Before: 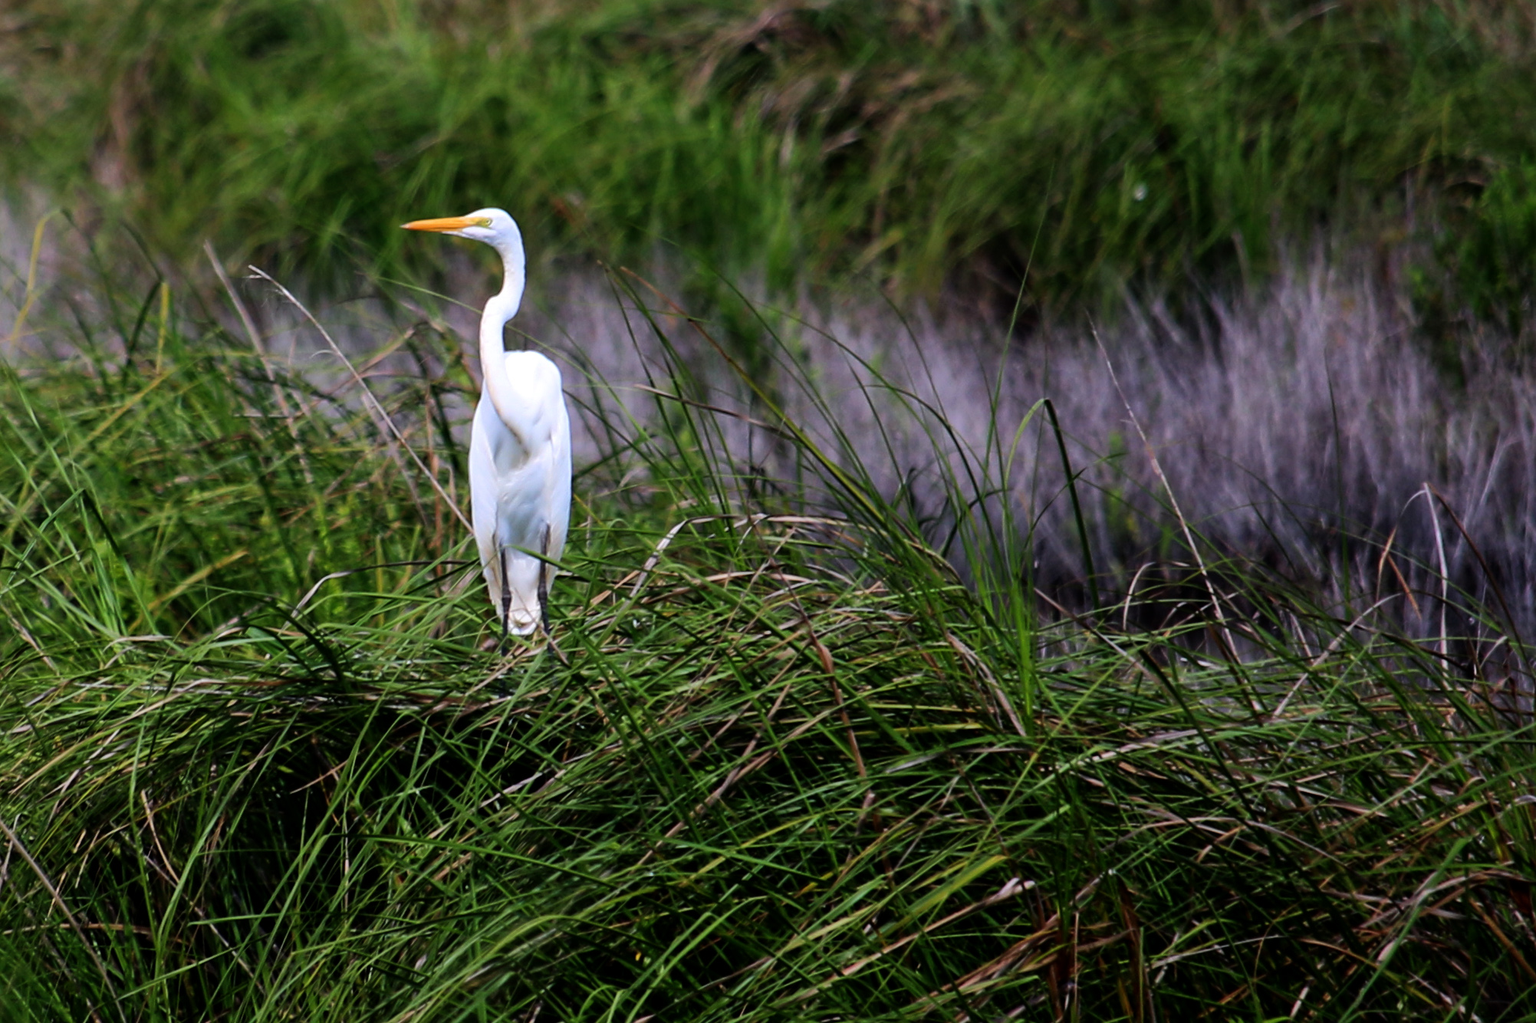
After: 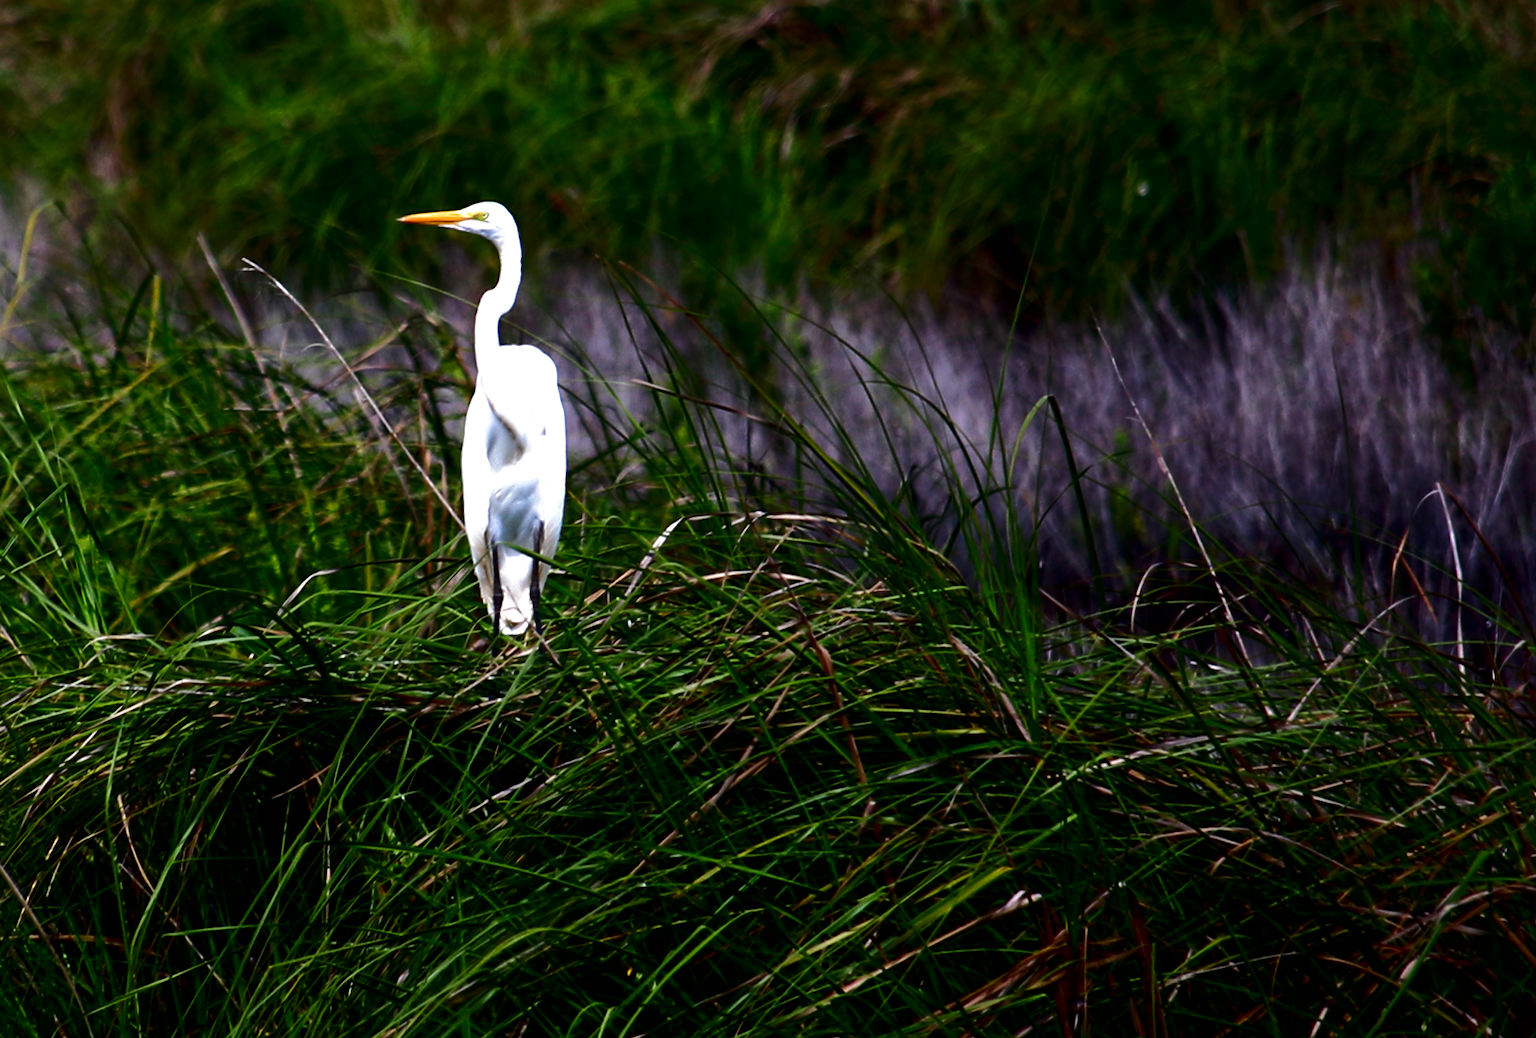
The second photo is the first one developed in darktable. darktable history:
split-toning: shadows › saturation 0.61, highlights › saturation 0.58, balance -28.74, compress 87.36%
rgb levels: preserve colors max RGB
rotate and perspective: rotation 0.226°, lens shift (vertical) -0.042, crop left 0.023, crop right 0.982, crop top 0.006, crop bottom 0.994
exposure: exposure 0.7 EV, compensate highlight preservation false
tone equalizer: on, module defaults
contrast brightness saturation: brightness -0.52
